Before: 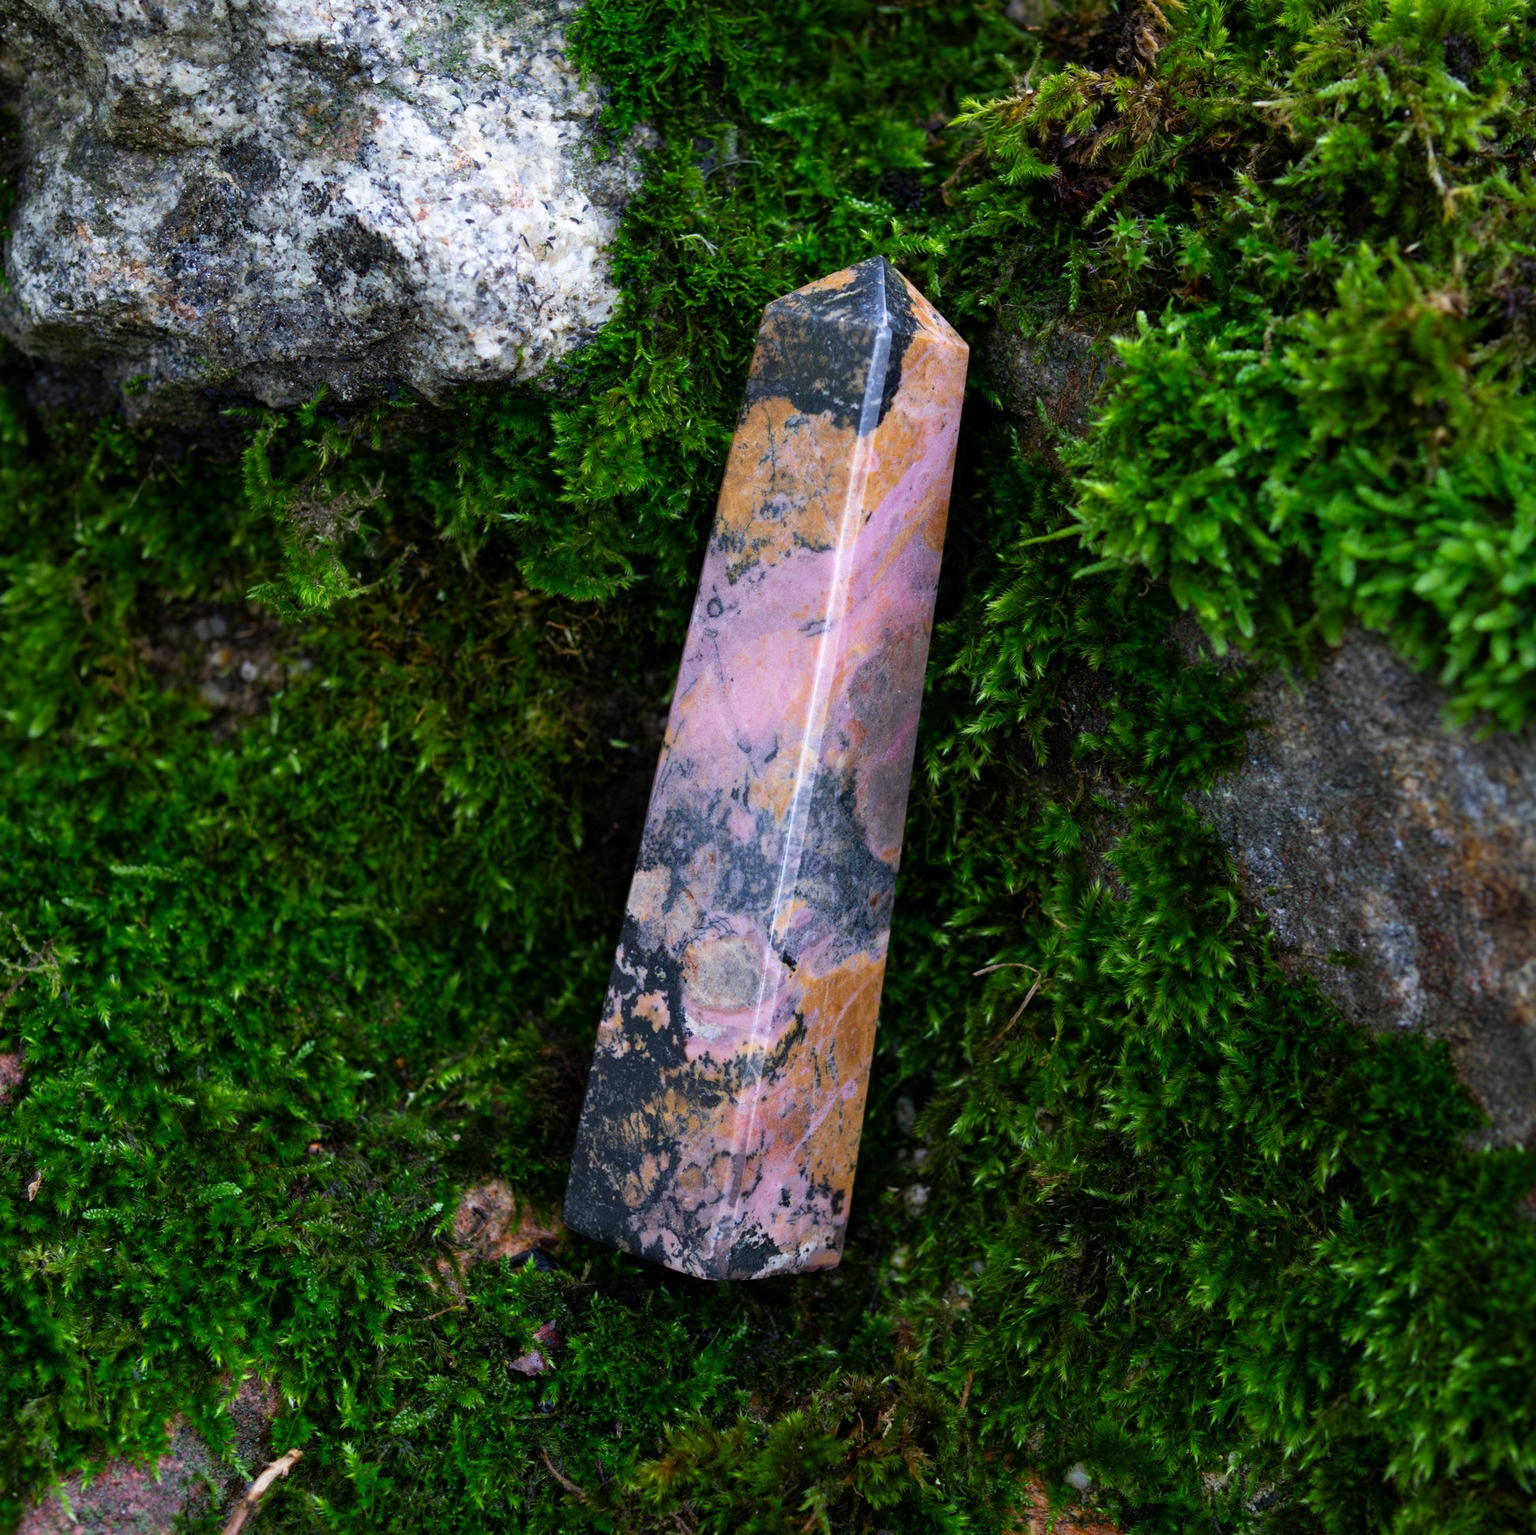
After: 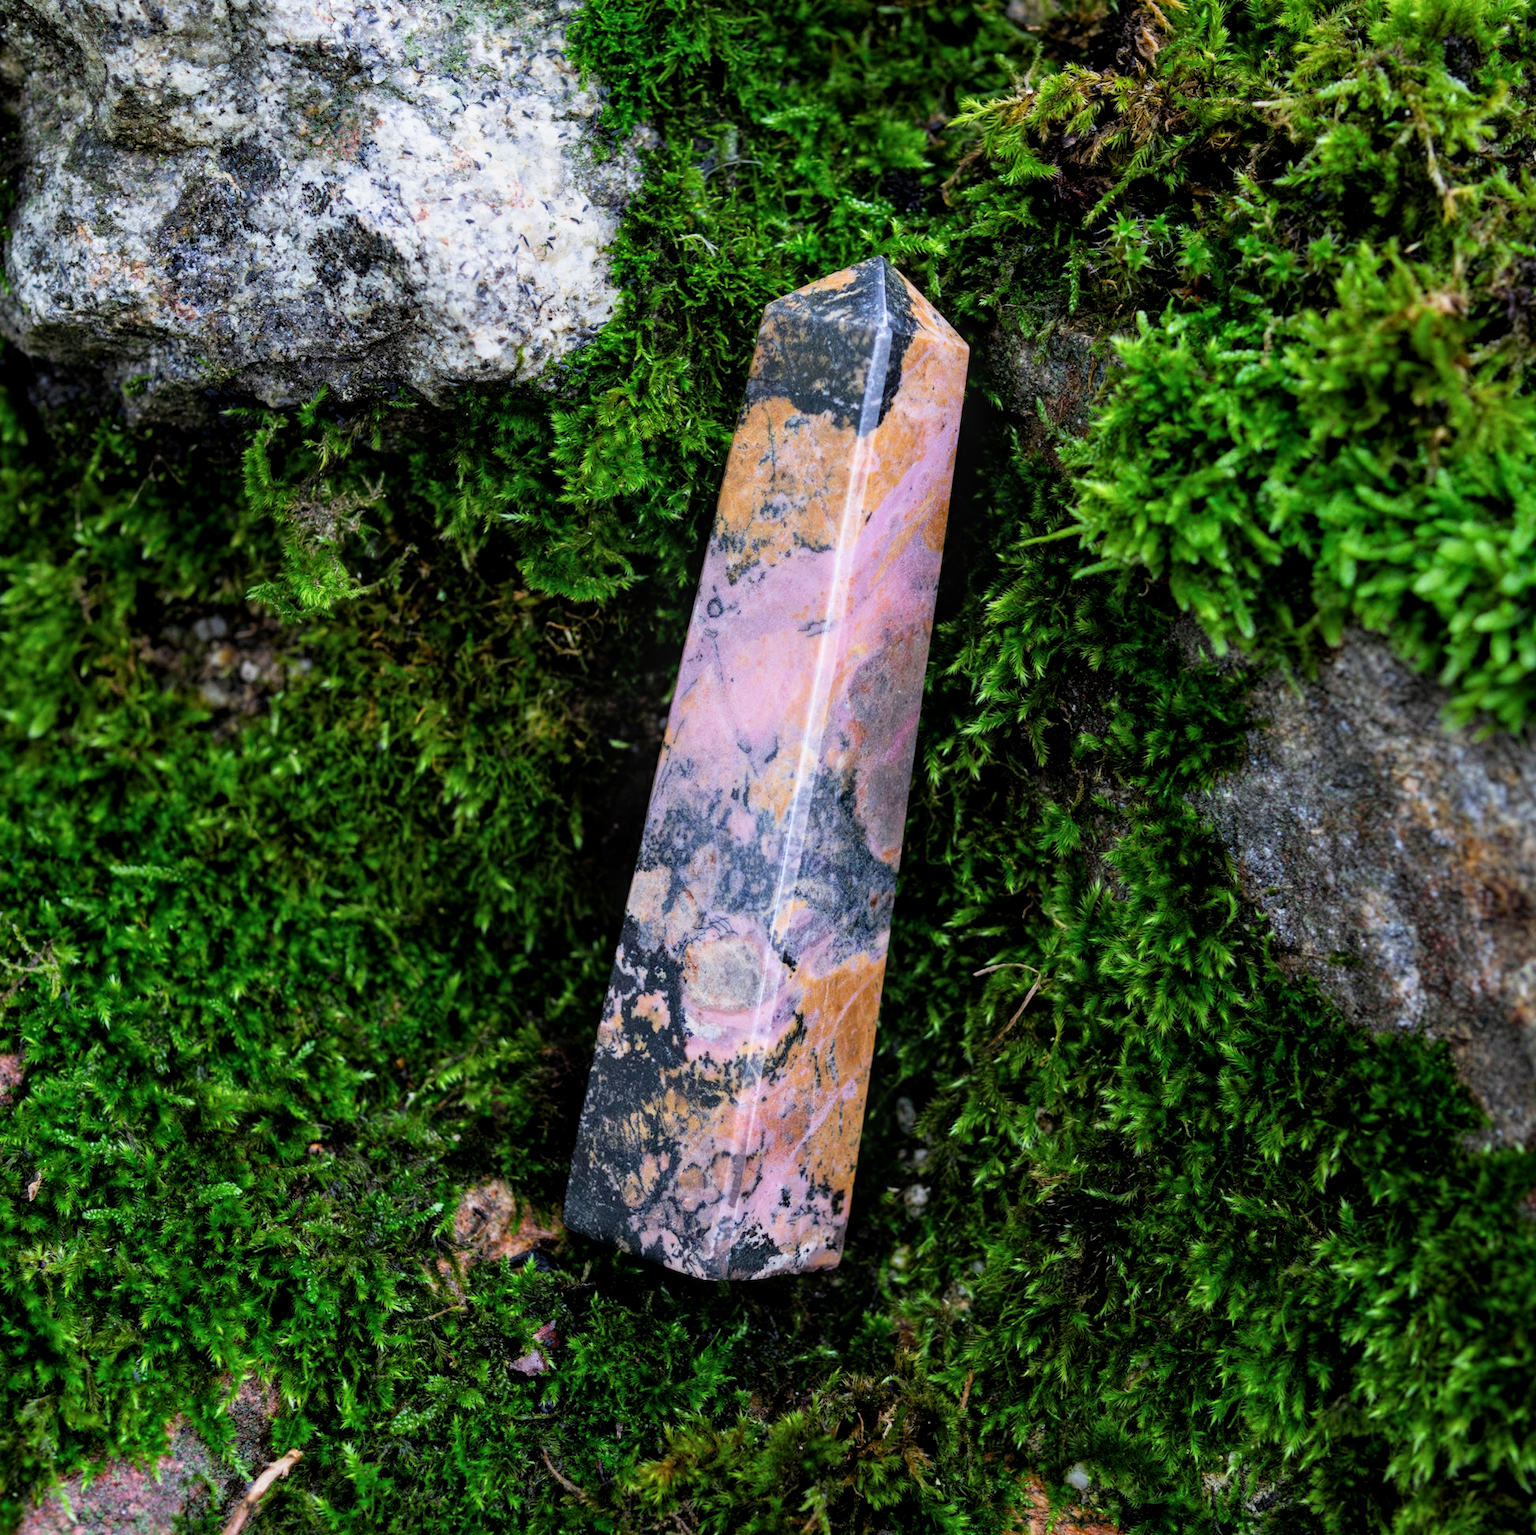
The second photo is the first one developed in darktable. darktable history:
local contrast: on, module defaults
filmic rgb: white relative exposure 3.85 EV, hardness 4.3
exposure: black level correction 0, exposure 0.7 EV, compensate exposure bias true, compensate highlight preservation false
